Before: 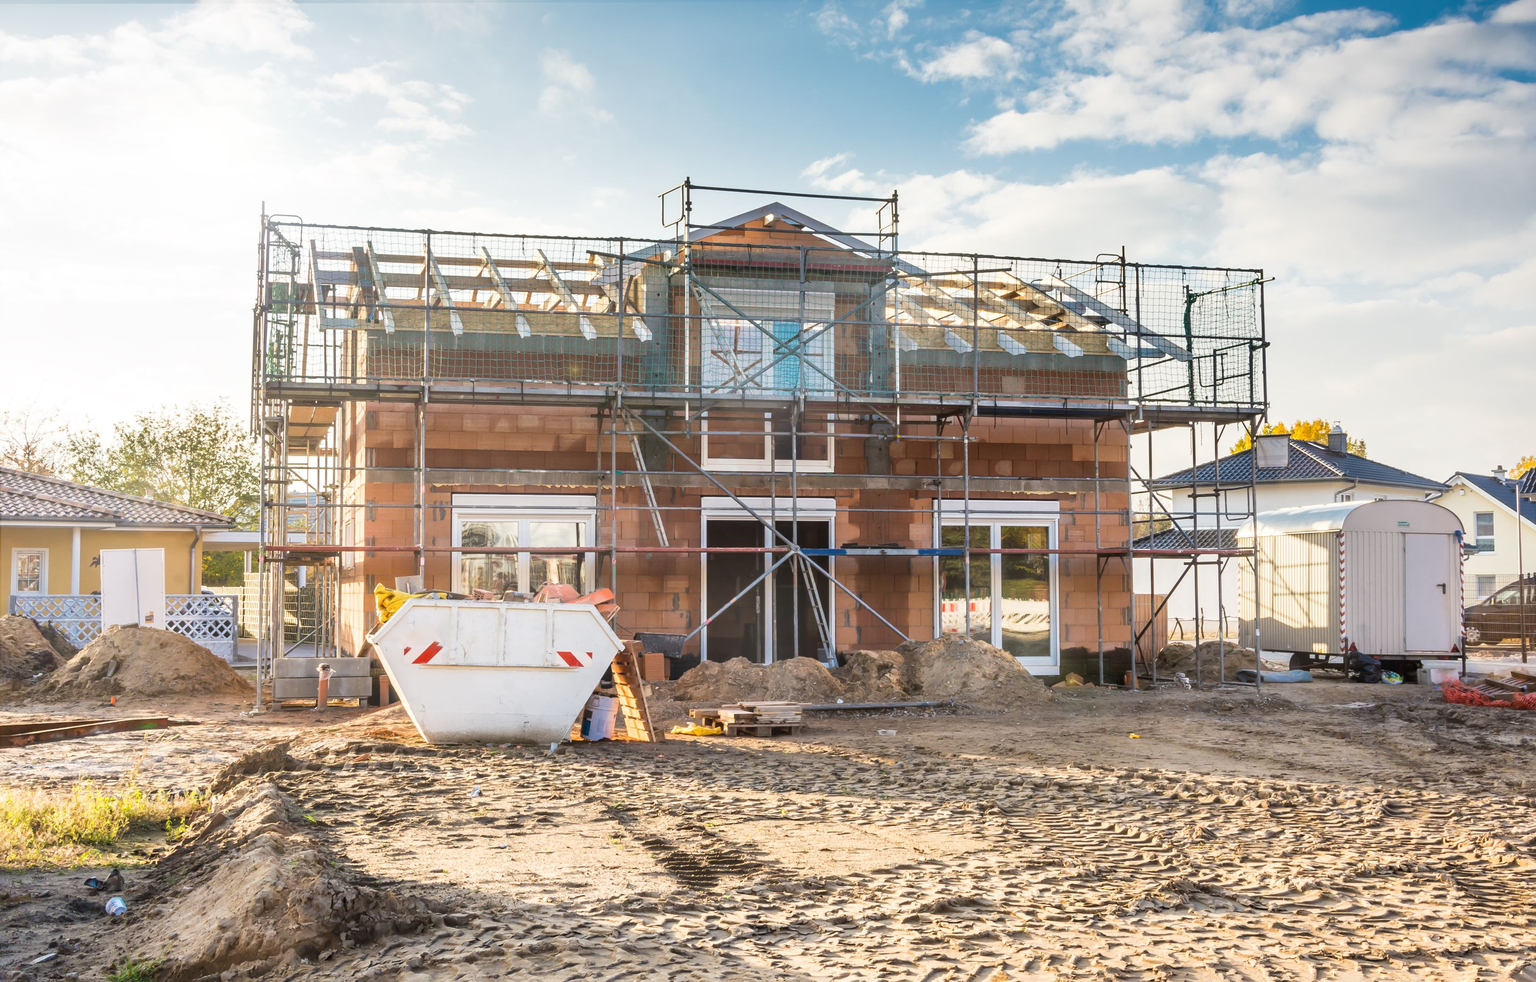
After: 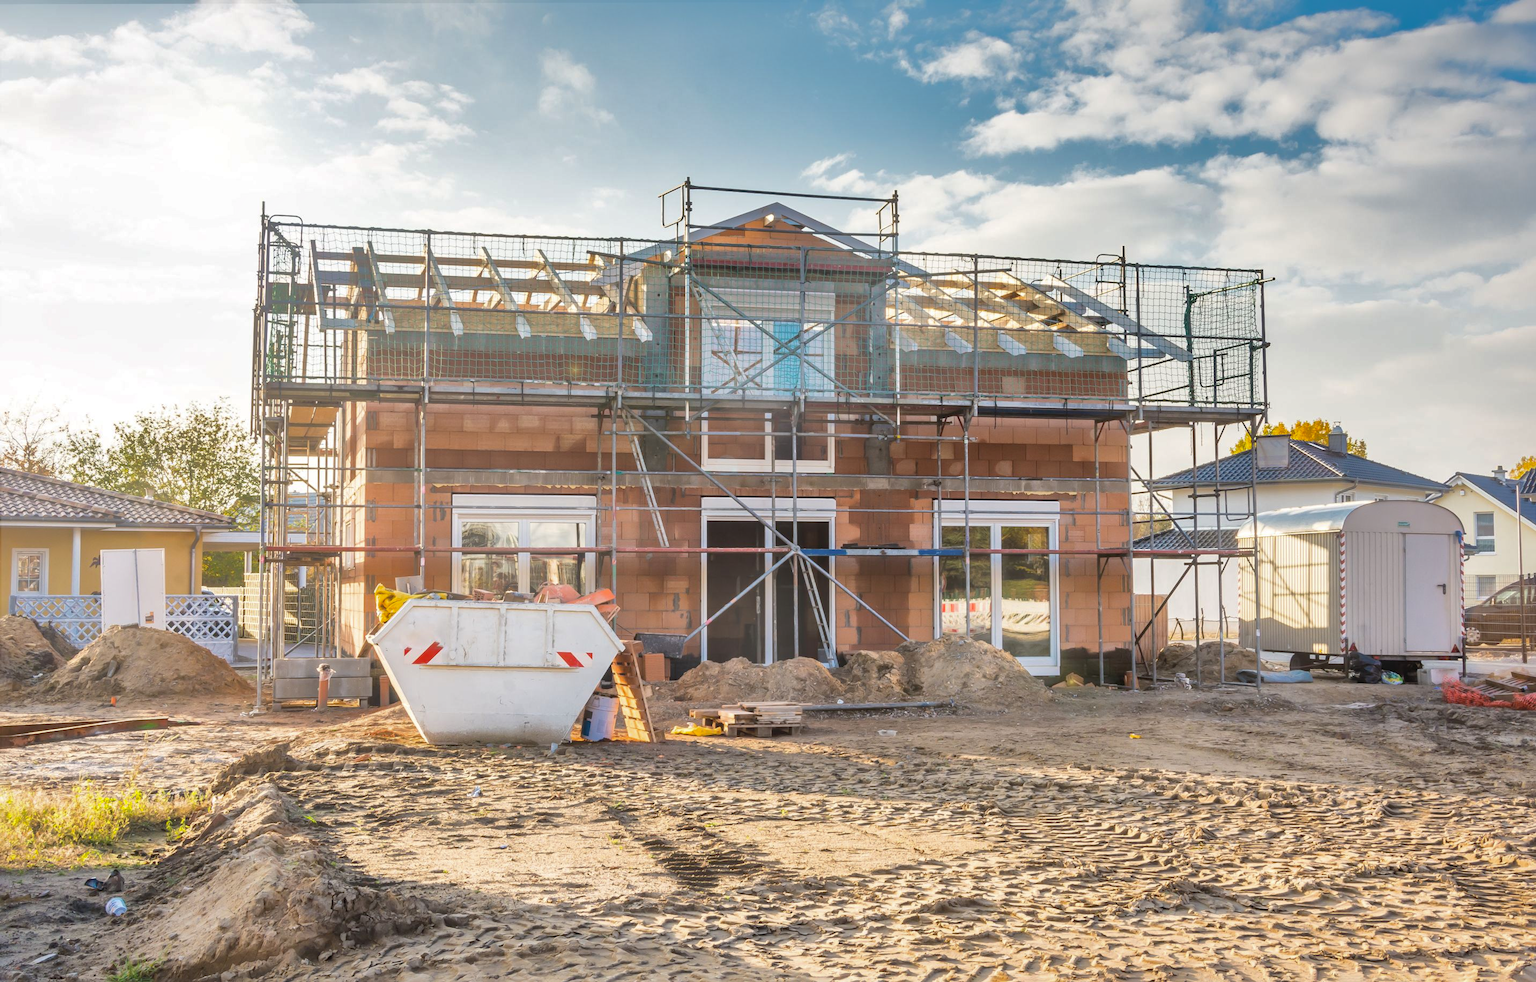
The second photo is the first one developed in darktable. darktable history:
contrast brightness saturation: contrast 0.046, brightness 0.066, saturation 0.014
shadows and highlights: shadows 39.66, highlights -59.99
